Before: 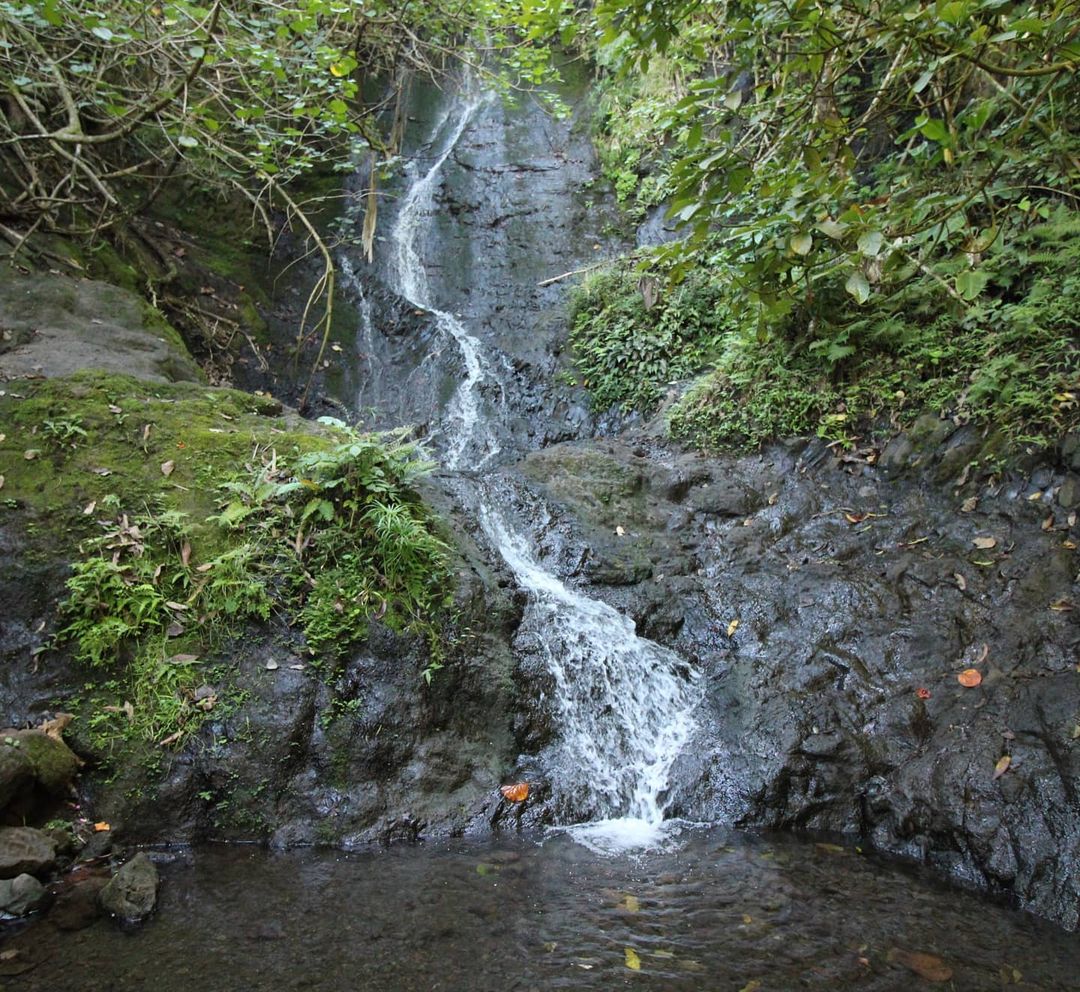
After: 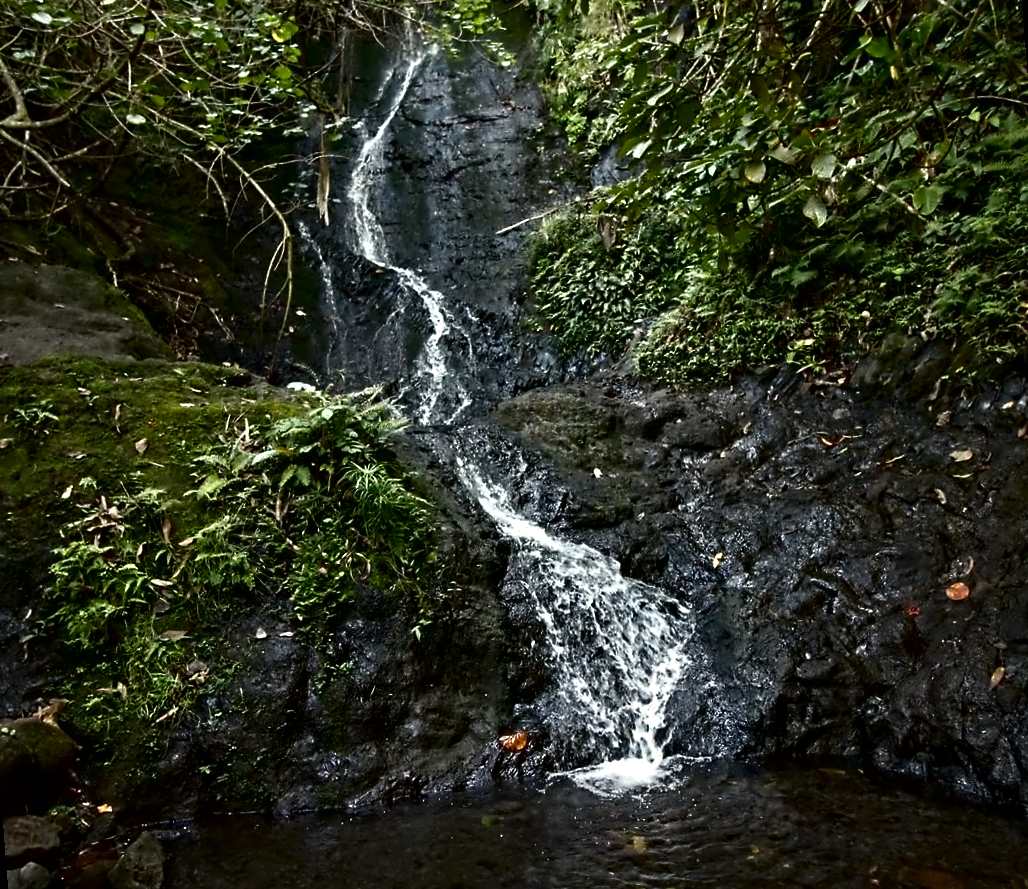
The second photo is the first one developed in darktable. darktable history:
white balance: red 1.045, blue 0.932
contrast brightness saturation: brightness -0.52
rotate and perspective: rotation -4.57°, crop left 0.054, crop right 0.944, crop top 0.087, crop bottom 0.914
contrast equalizer: octaves 7, y [[0.5, 0.542, 0.583, 0.625, 0.667, 0.708], [0.5 ×6], [0.5 ×6], [0, 0.033, 0.067, 0.1, 0.133, 0.167], [0, 0.05, 0.1, 0.15, 0.2, 0.25]]
